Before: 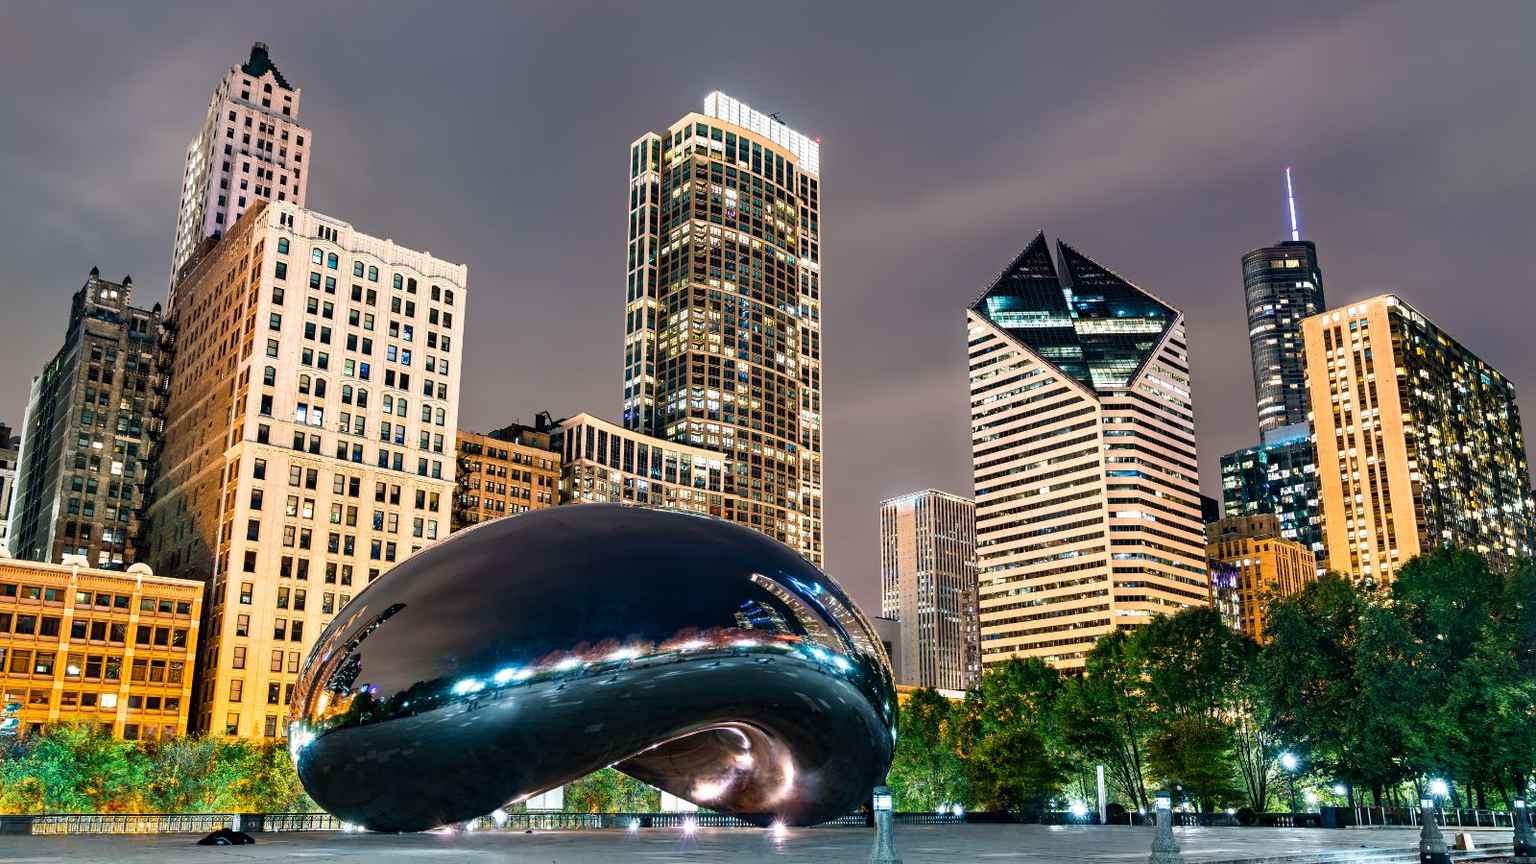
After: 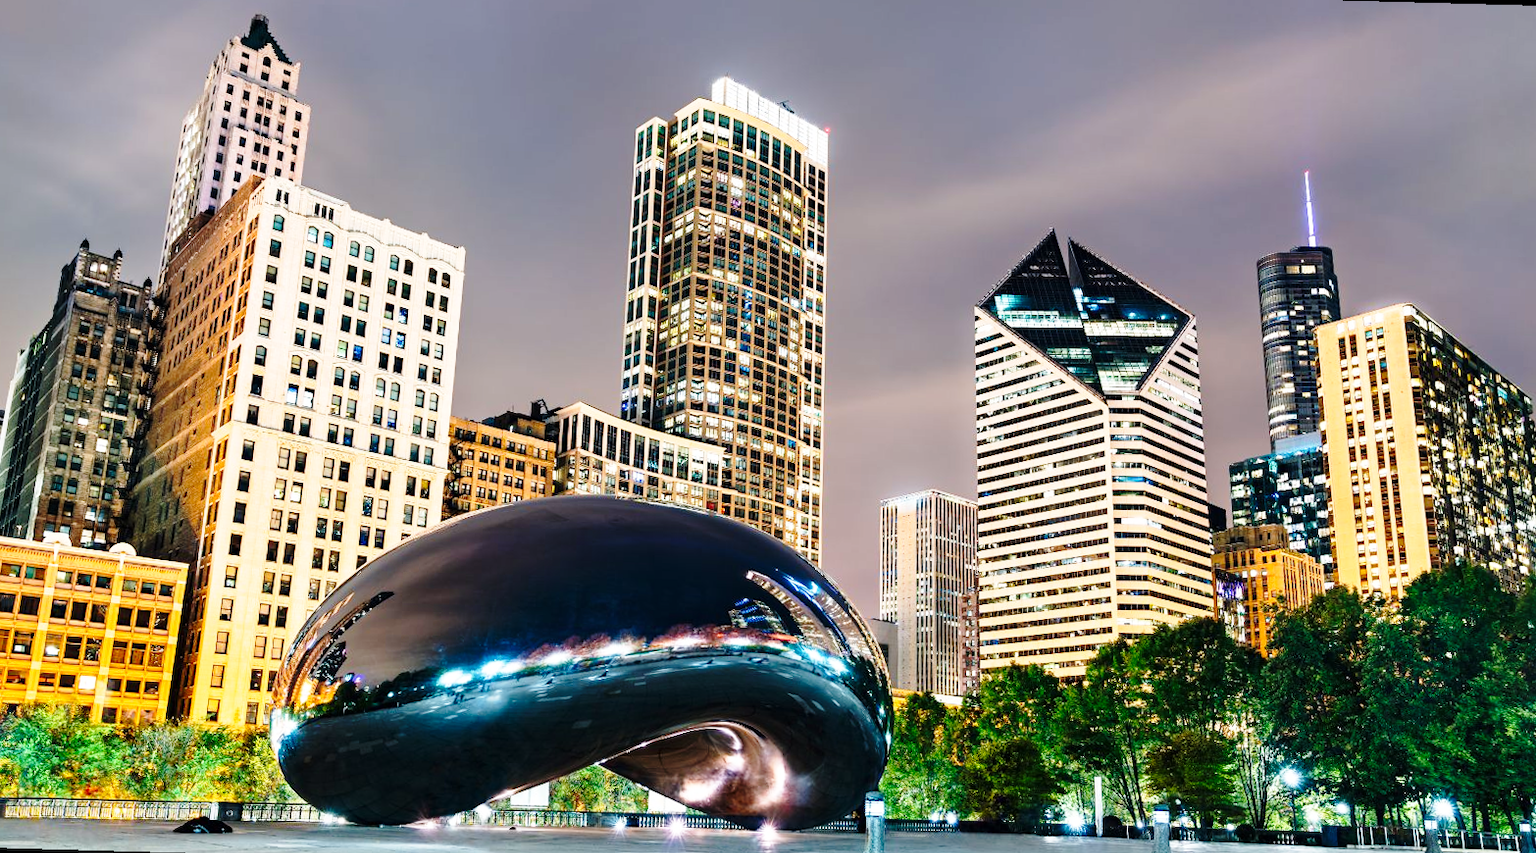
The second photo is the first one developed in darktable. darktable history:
base curve: curves: ch0 [(0, 0) (0.028, 0.03) (0.121, 0.232) (0.46, 0.748) (0.859, 0.968) (1, 1)], preserve colors none
rotate and perspective: rotation 1.57°, crop left 0.018, crop right 0.982, crop top 0.039, crop bottom 0.961
